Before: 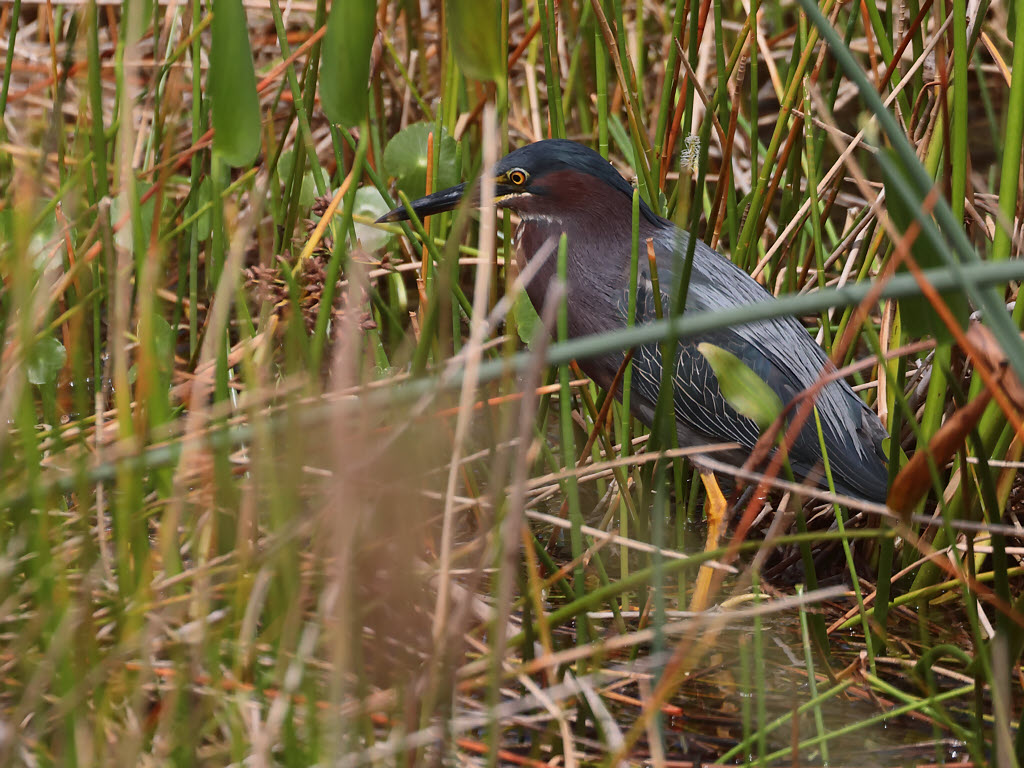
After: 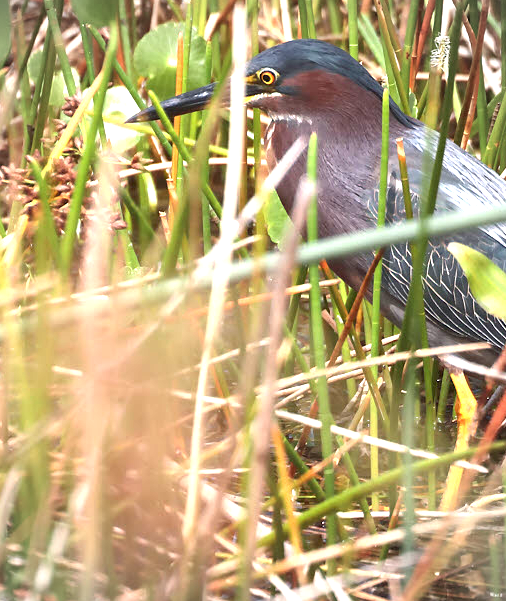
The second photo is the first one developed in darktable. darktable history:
exposure: black level correction 0, exposure 1.298 EV, compensate exposure bias true, compensate highlight preservation false
vignetting: fall-off radius 61.07%, saturation -0.653
crop and rotate: angle 0.022°, left 24.444%, top 13.085%, right 26.097%, bottom 8.521%
